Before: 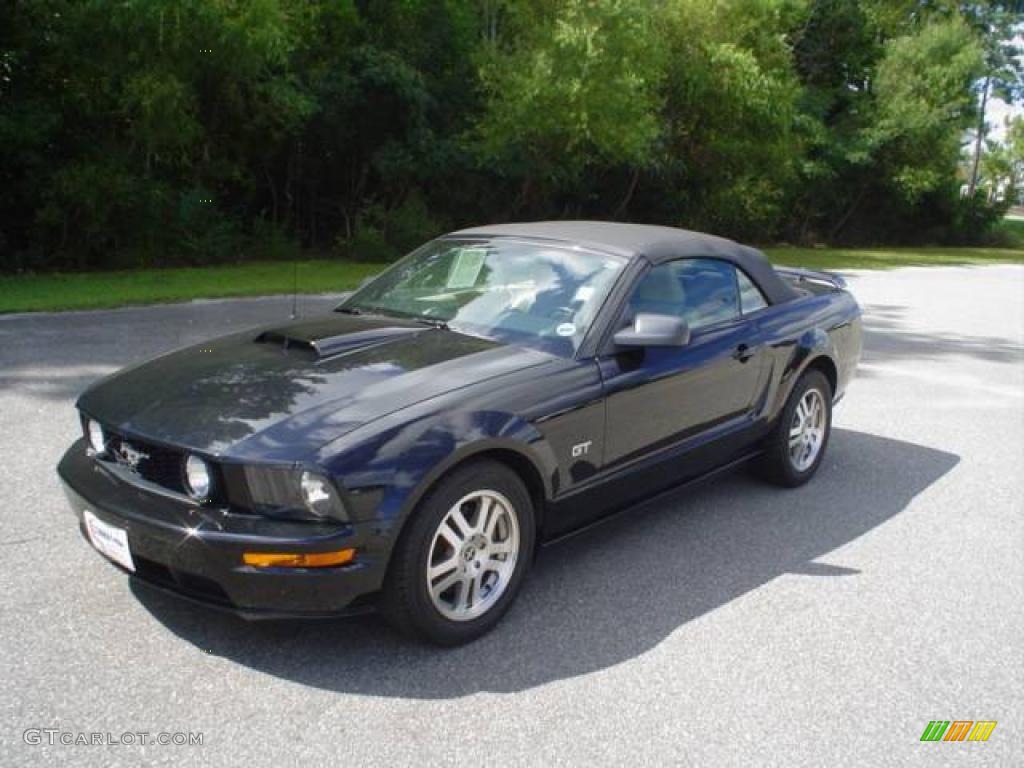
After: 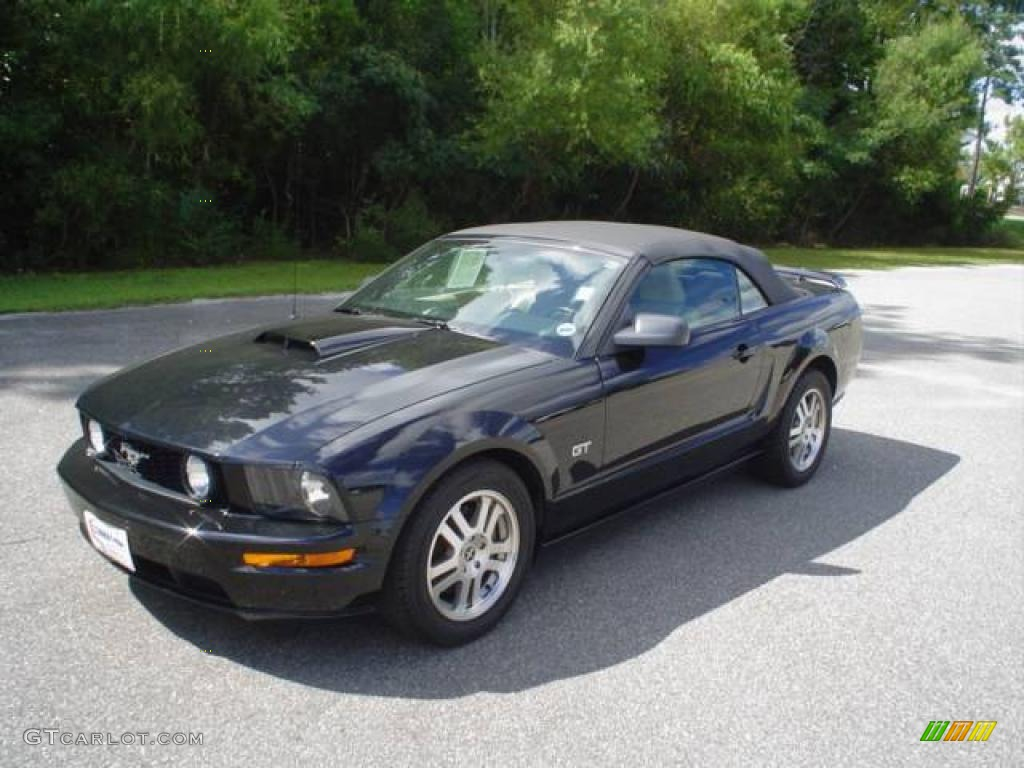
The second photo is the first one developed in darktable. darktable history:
shadows and highlights: shadows 36.85, highlights -27.78, soften with gaussian
